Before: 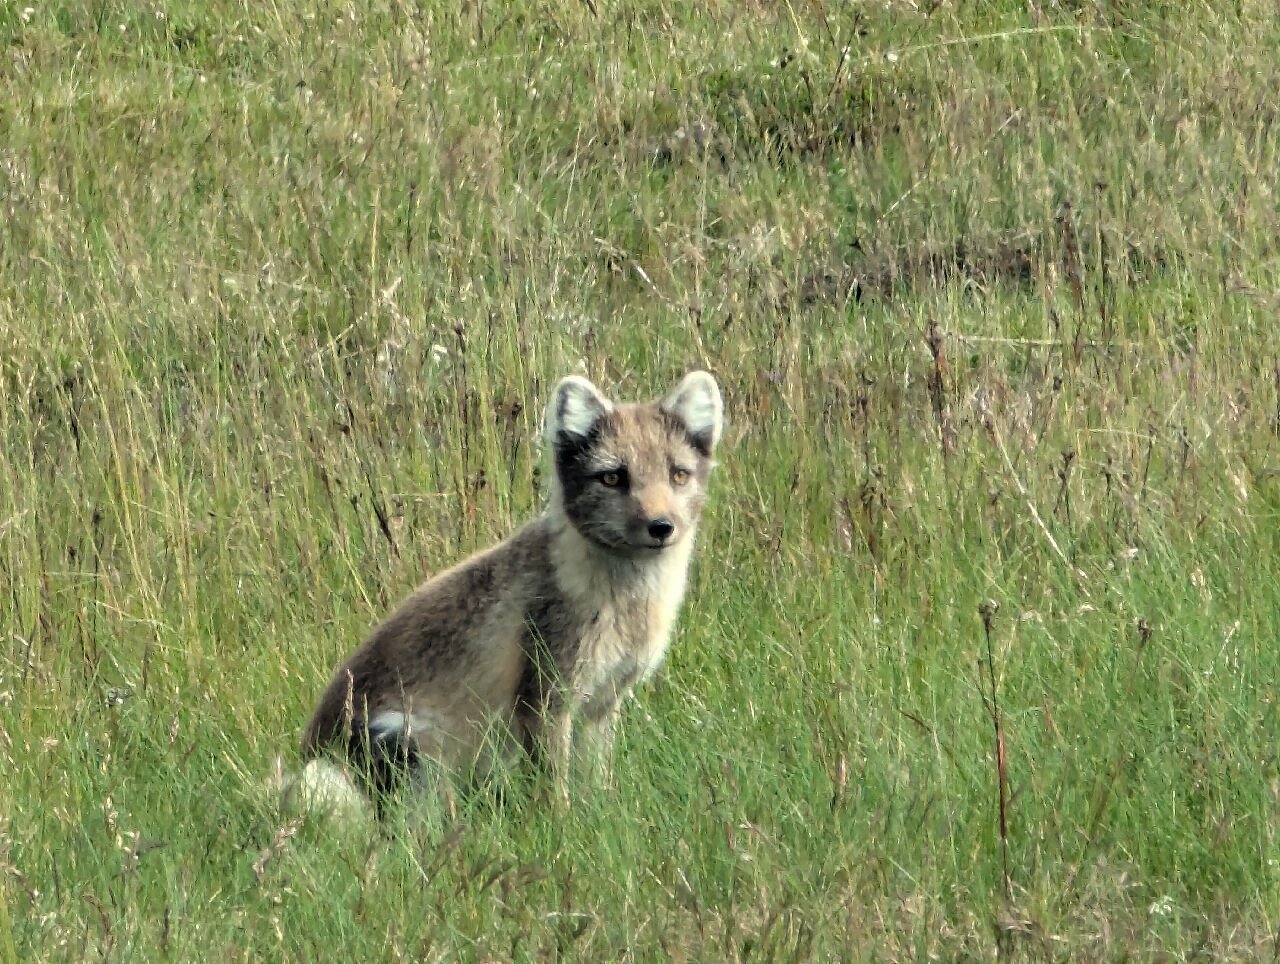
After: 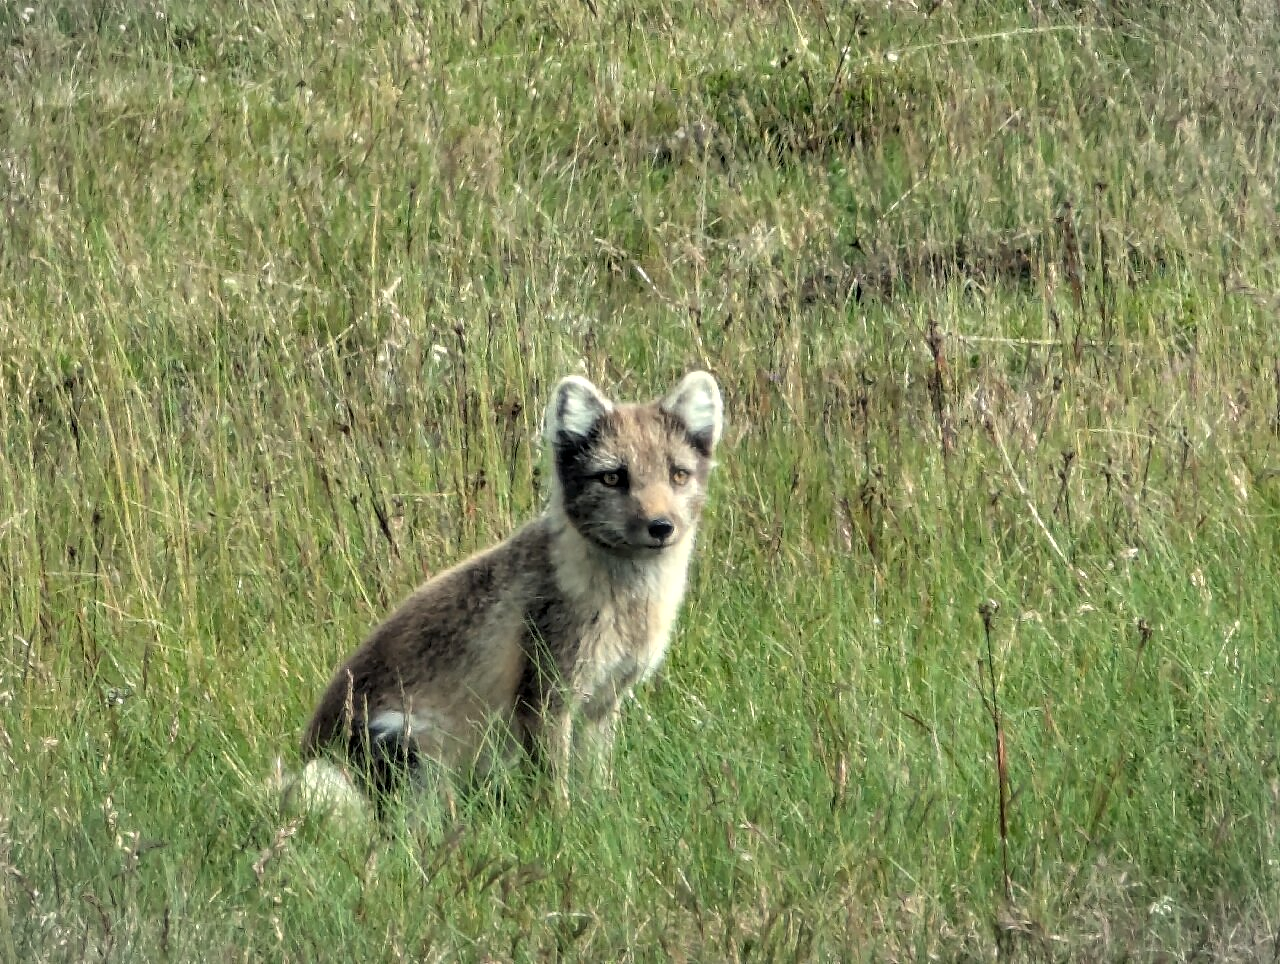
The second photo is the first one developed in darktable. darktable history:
vignetting: fall-off start 99.55%, brightness -0.169, width/height ratio 1.304
local contrast: on, module defaults
